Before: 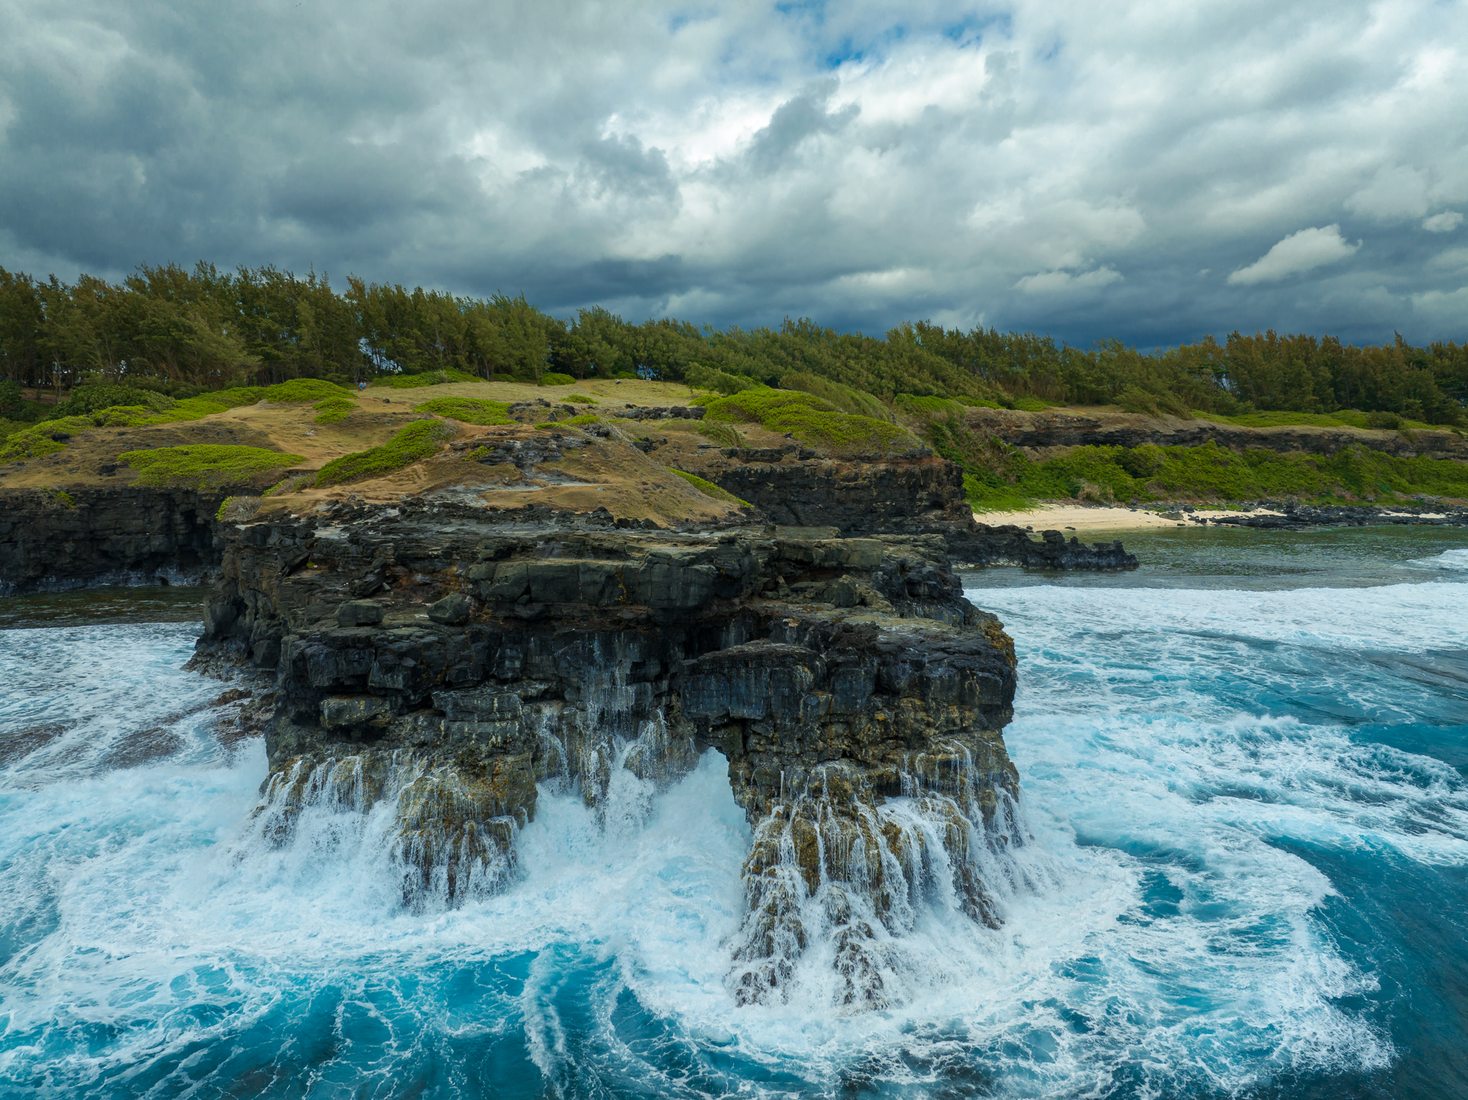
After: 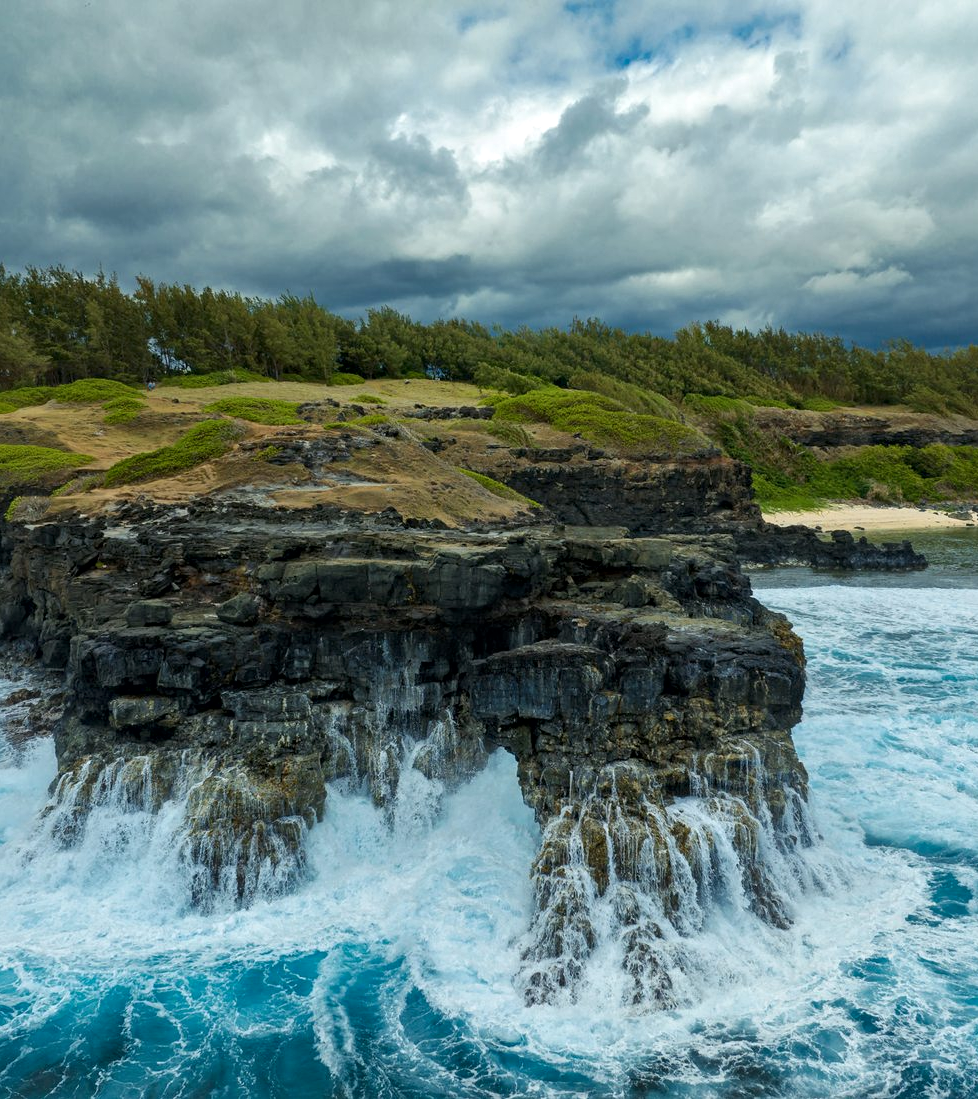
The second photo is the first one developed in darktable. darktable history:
crop and rotate: left 14.391%, right 18.966%
local contrast: mode bilateral grid, contrast 30, coarseness 24, midtone range 0.2
